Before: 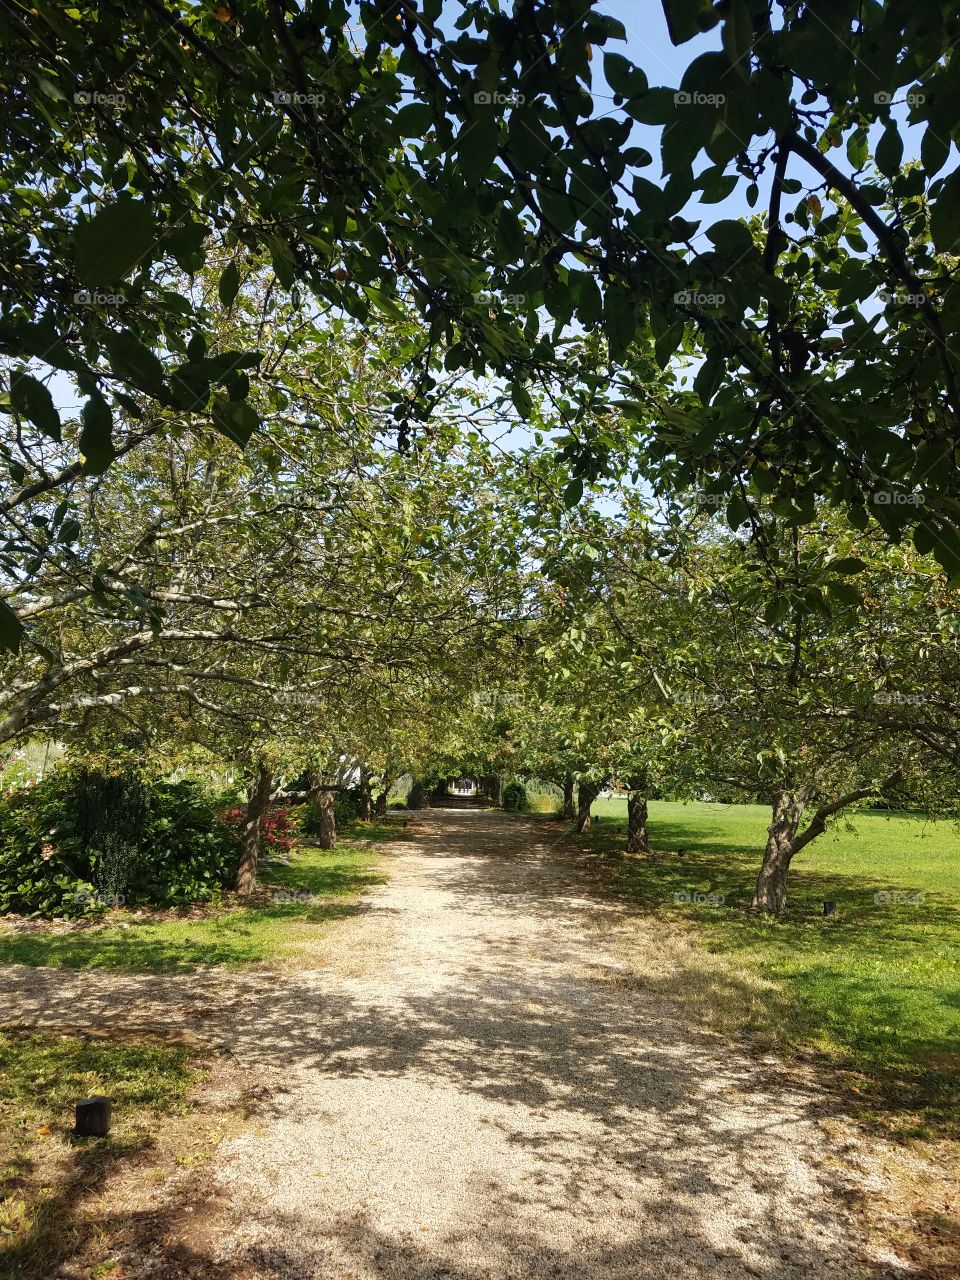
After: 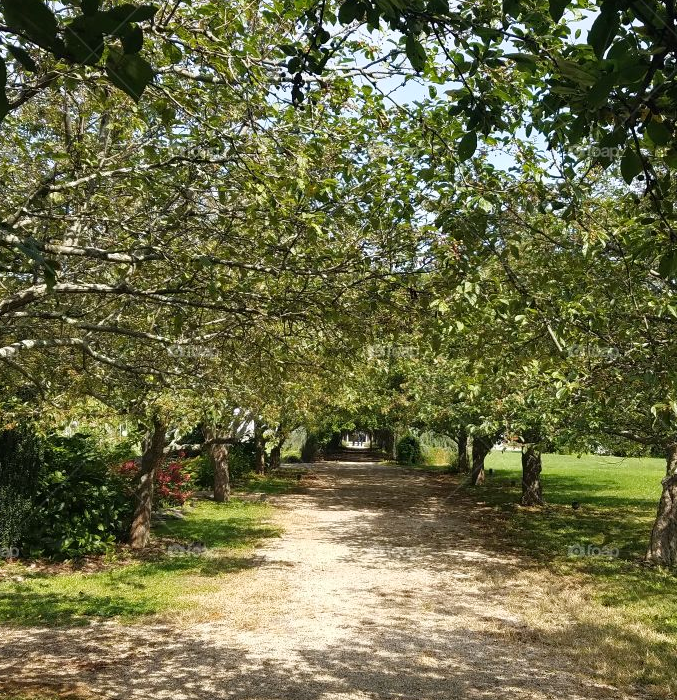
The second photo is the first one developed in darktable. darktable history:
crop: left 11.087%, top 27.151%, right 18.291%, bottom 17.099%
shadows and highlights: shadows 0.148, highlights 38.8, highlights color adjustment 0.335%
haze removal: compatibility mode true, adaptive false
